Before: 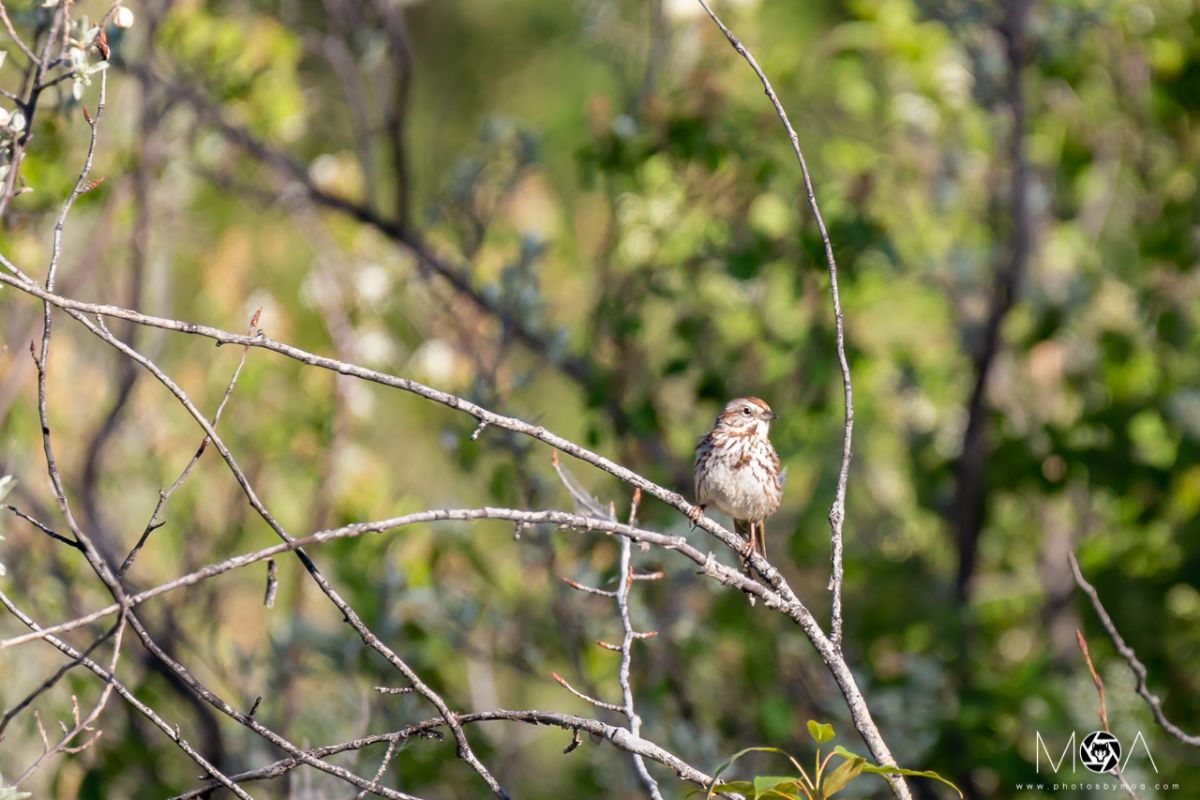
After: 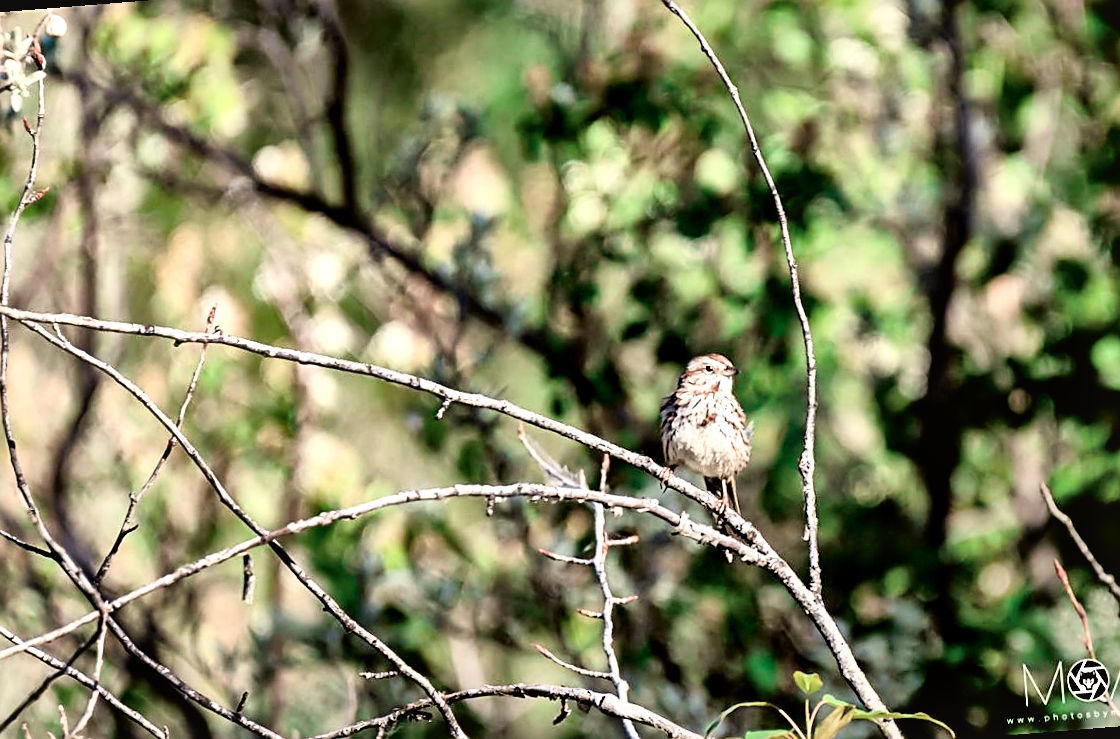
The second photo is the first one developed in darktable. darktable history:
local contrast: mode bilateral grid, contrast 20, coarseness 50, detail 179%, midtone range 0.2
tone curve: curves: ch0 [(0, 0.039) (0.104, 0.094) (0.285, 0.301) (0.689, 0.764) (0.89, 0.926) (0.994, 0.971)]; ch1 [(0, 0) (0.337, 0.249) (0.437, 0.411) (0.485, 0.487) (0.515, 0.514) (0.566, 0.563) (0.641, 0.655) (1, 1)]; ch2 [(0, 0) (0.314, 0.301) (0.421, 0.411) (0.502, 0.505) (0.528, 0.54) (0.557, 0.555) (0.612, 0.583) (0.722, 0.67) (1, 1)], color space Lab, independent channels, preserve colors none
color balance rgb: perceptual saturation grading › global saturation 20%, perceptual saturation grading › highlights -25%, perceptual saturation grading › shadows 25%
sharpen: on, module defaults
vibrance: vibrance 10%
filmic rgb: black relative exposure -3.64 EV, white relative exposure 2.44 EV, hardness 3.29
rotate and perspective: rotation -4.57°, crop left 0.054, crop right 0.944, crop top 0.087, crop bottom 0.914
shadows and highlights: soften with gaussian
